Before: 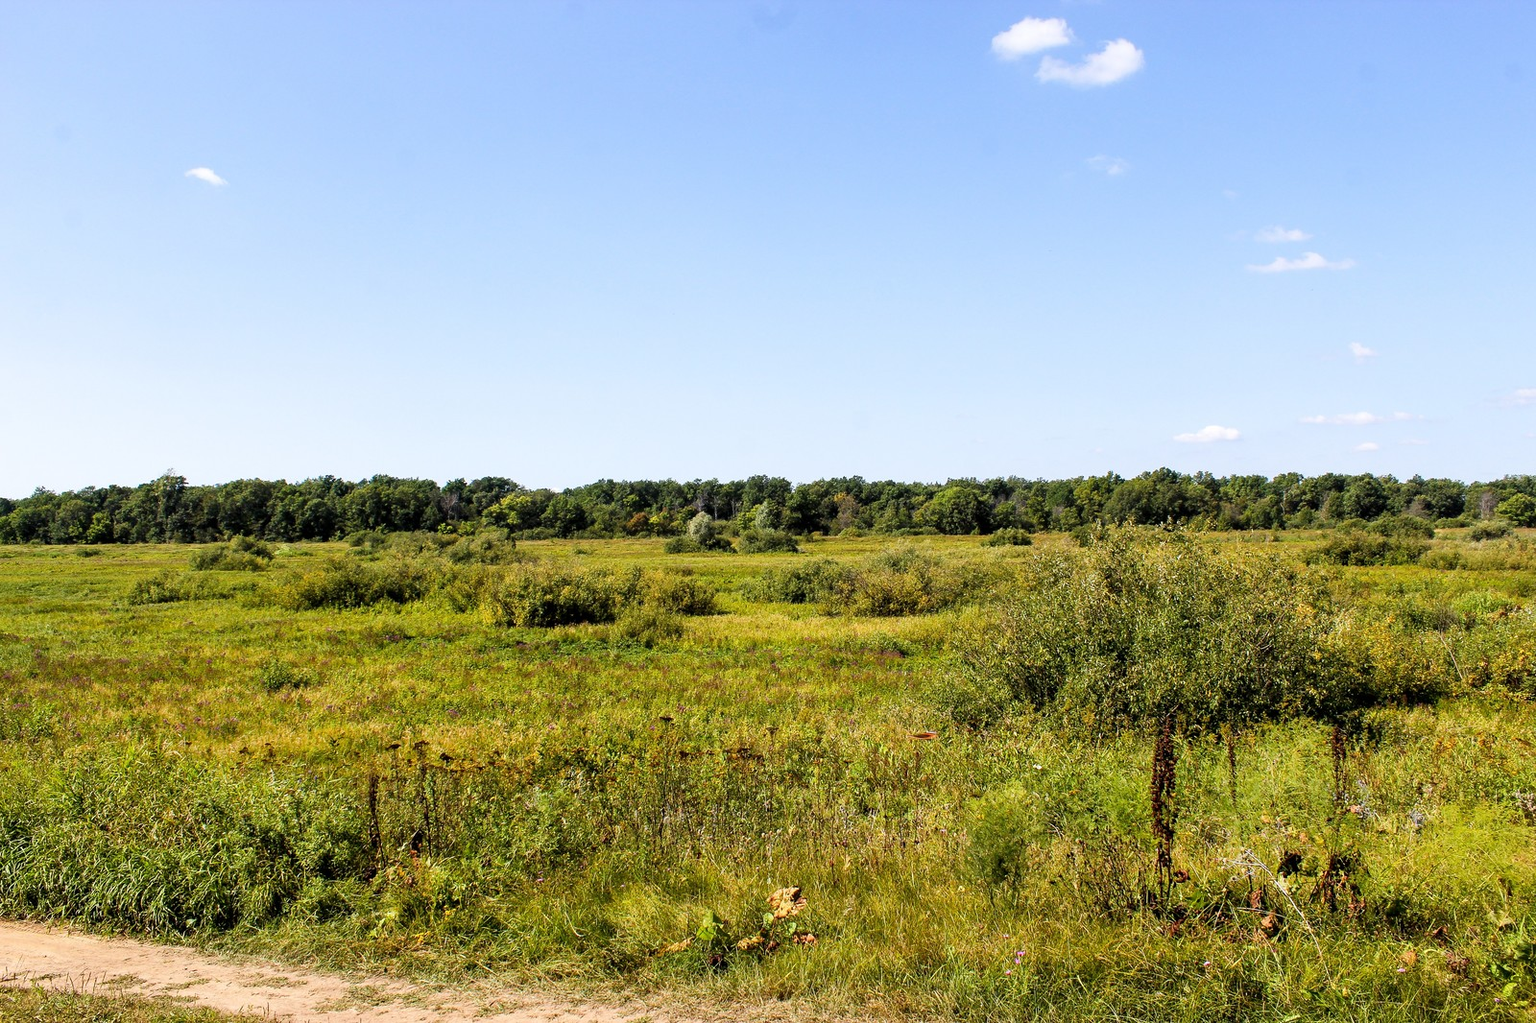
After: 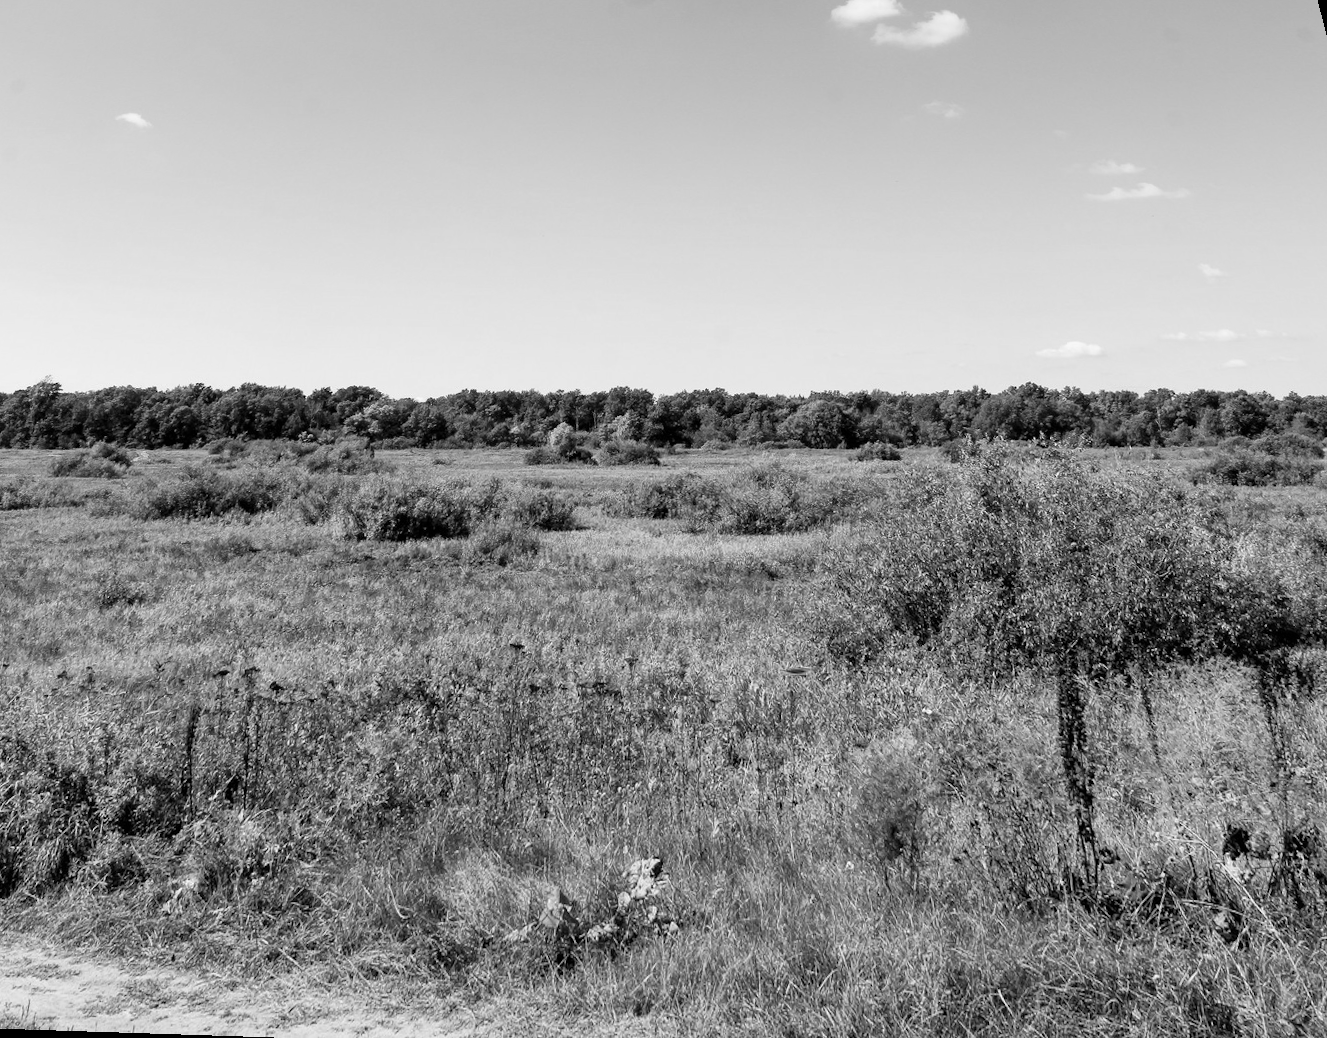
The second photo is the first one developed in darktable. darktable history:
monochrome: a 32, b 64, size 2.3
rotate and perspective: rotation 0.72°, lens shift (vertical) -0.352, lens shift (horizontal) -0.051, crop left 0.152, crop right 0.859, crop top 0.019, crop bottom 0.964
